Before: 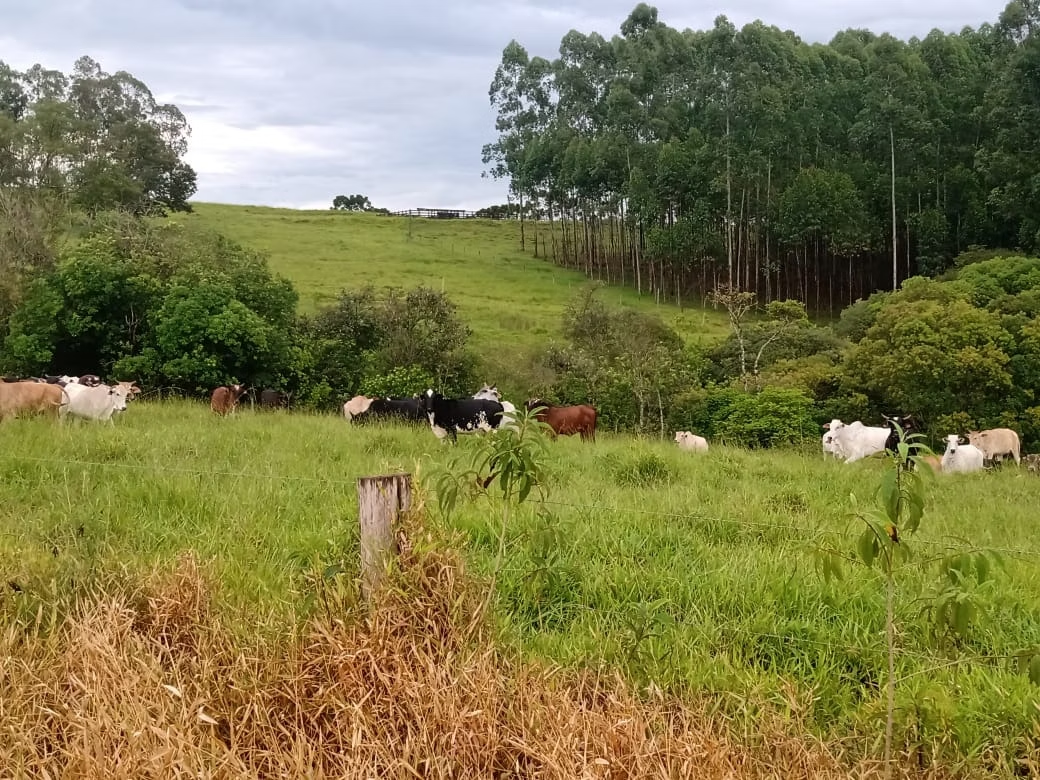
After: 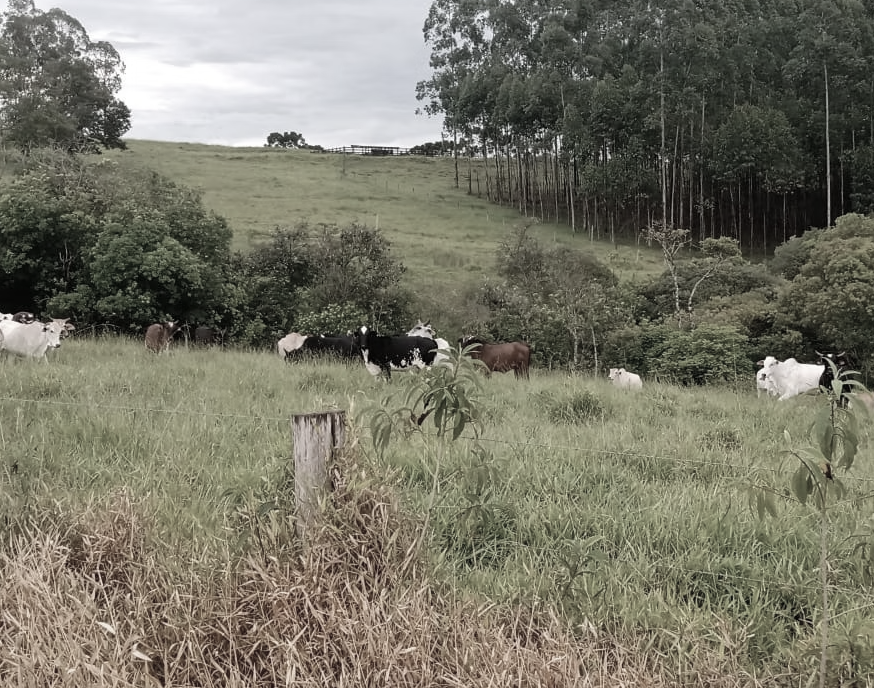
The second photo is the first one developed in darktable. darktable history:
color zones: curves: ch1 [(0, 0.153) (0.143, 0.15) (0.286, 0.151) (0.429, 0.152) (0.571, 0.152) (0.714, 0.151) (0.857, 0.151) (1, 0.153)]
crop: left 6.394%, top 8.179%, right 9.54%, bottom 3.609%
